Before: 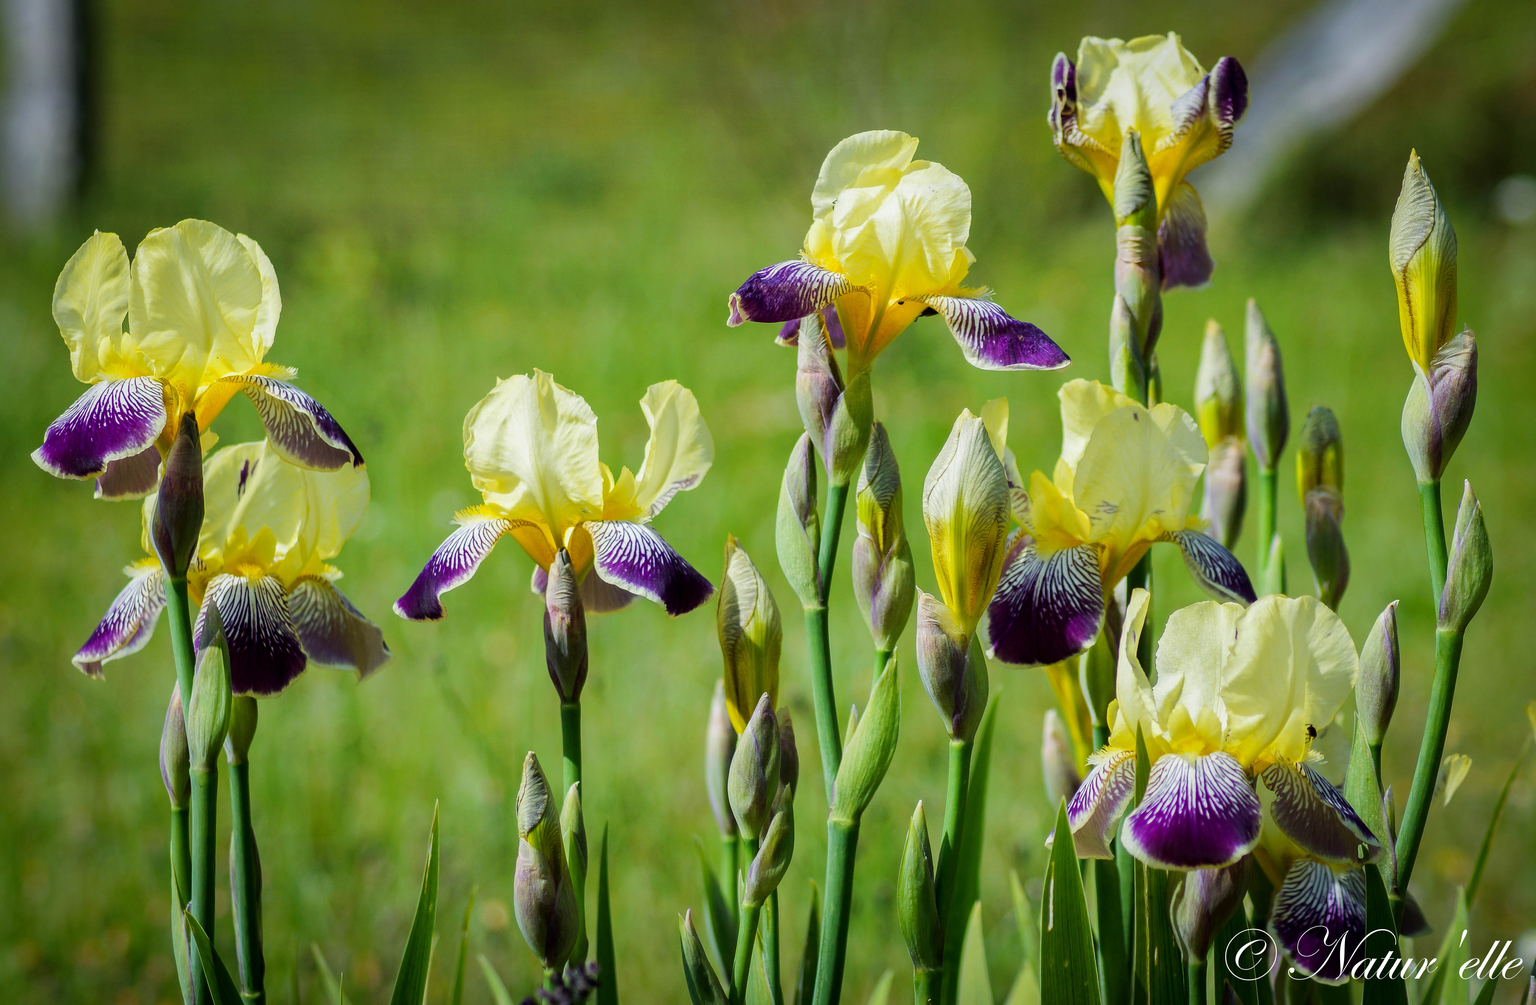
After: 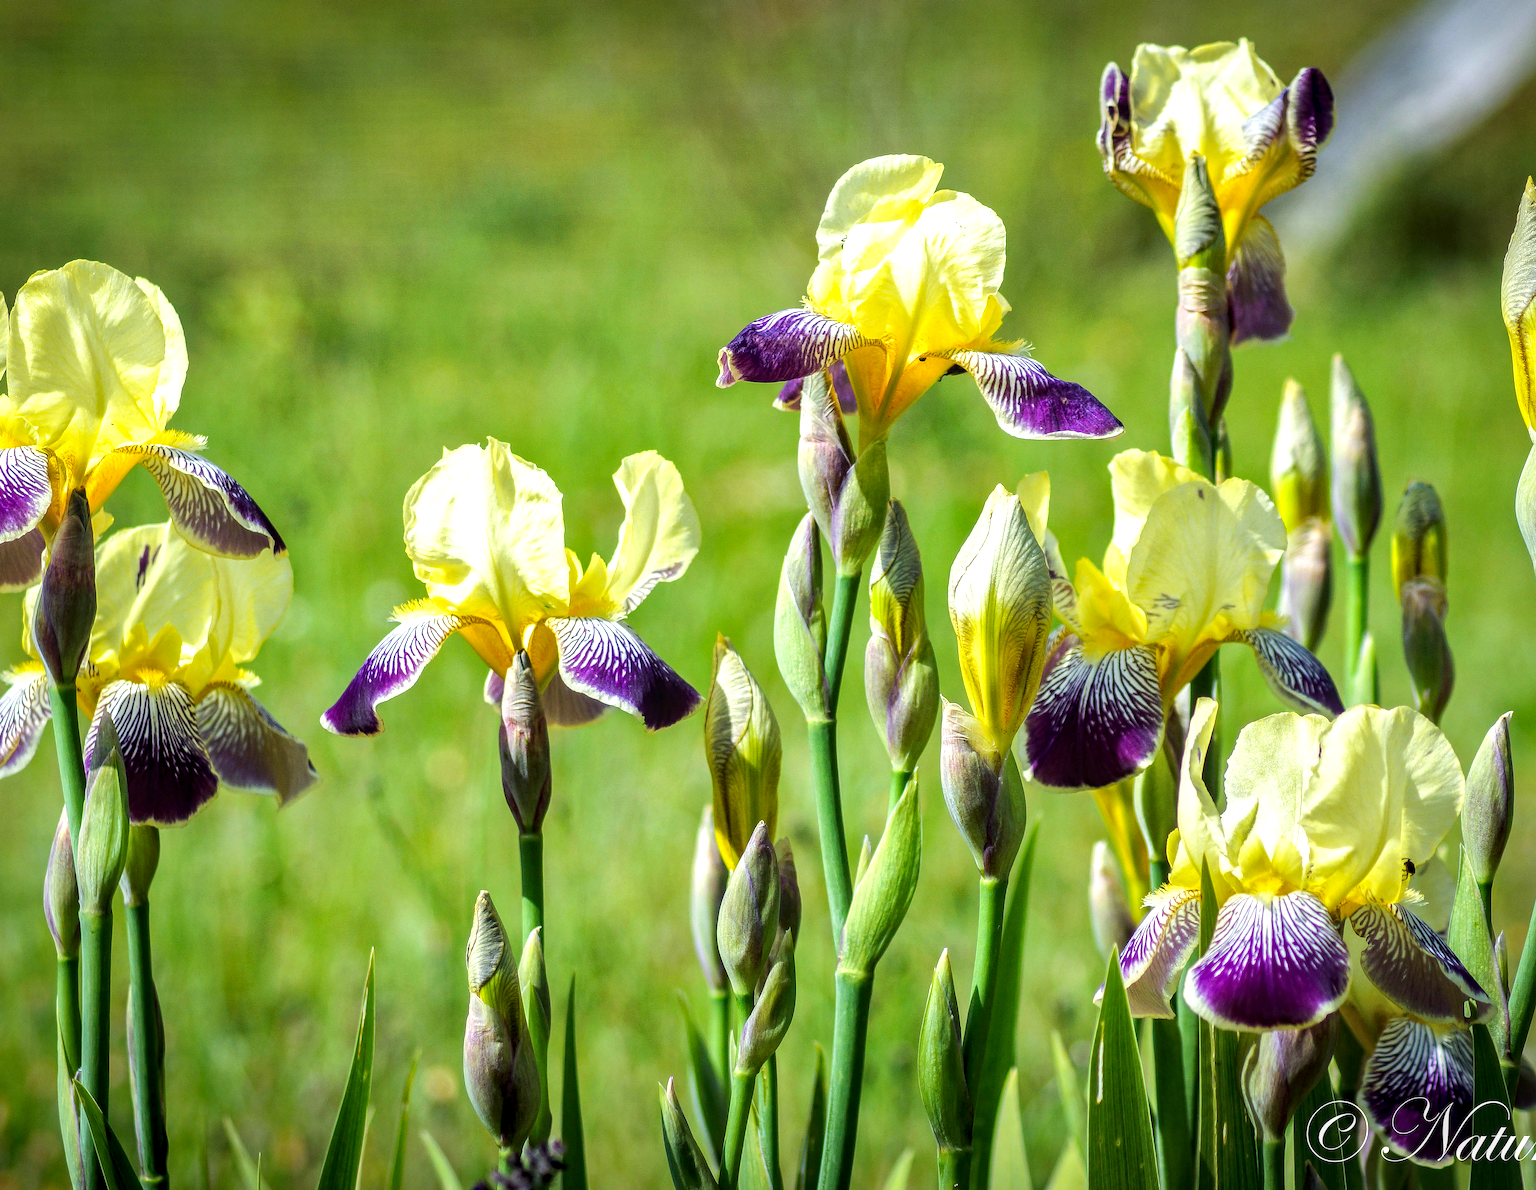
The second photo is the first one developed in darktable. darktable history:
shadows and highlights: shadows 10, white point adjustment 1, highlights -40
exposure: exposure 0.6 EV, compensate highlight preservation false
crop: left 8.026%, right 7.374%
local contrast: detail 130%
